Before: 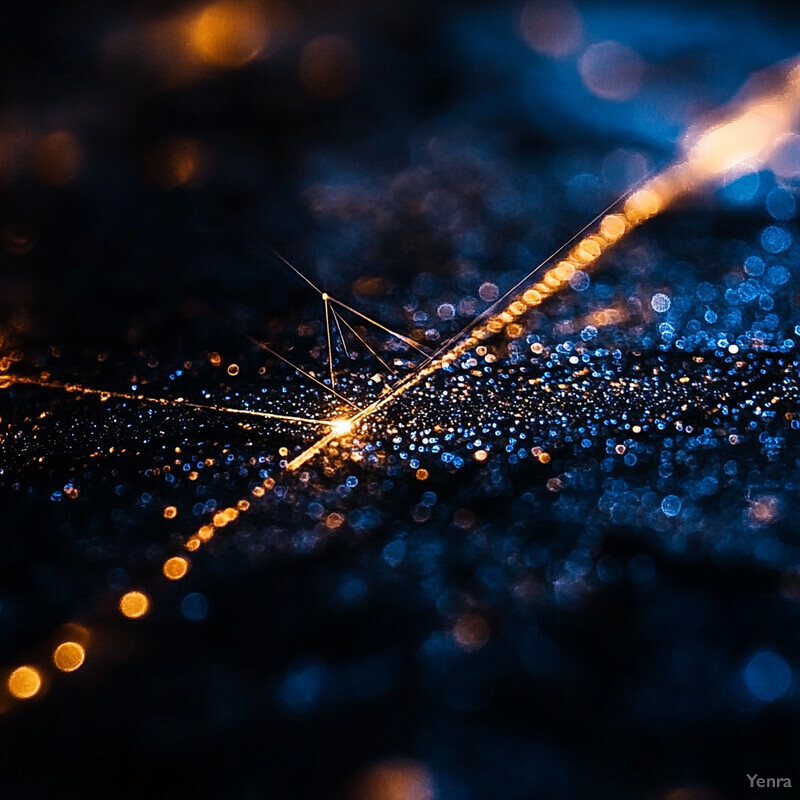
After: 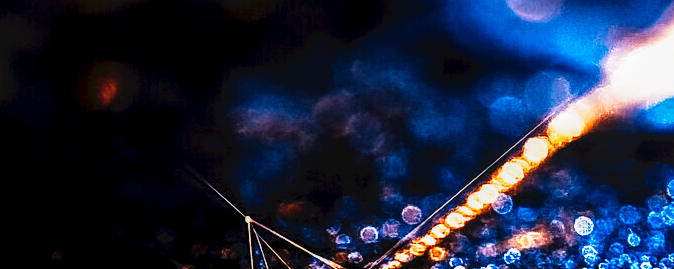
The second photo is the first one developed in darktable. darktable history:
tone curve: curves: ch0 [(0, 0) (0.003, 0.036) (0.011, 0.04) (0.025, 0.042) (0.044, 0.052) (0.069, 0.066) (0.1, 0.085) (0.136, 0.106) (0.177, 0.144) (0.224, 0.188) (0.277, 0.241) (0.335, 0.307) (0.399, 0.382) (0.468, 0.466) (0.543, 0.56) (0.623, 0.672) (0.709, 0.772) (0.801, 0.876) (0.898, 0.949) (1, 1)], preserve colors none
crop and rotate: left 9.715%, top 9.661%, right 5.932%, bottom 56.591%
filmic rgb: middle gray luminance 10.18%, black relative exposure -8.61 EV, white relative exposure 3.34 EV, target black luminance 0%, hardness 5.2, latitude 44.55%, contrast 1.304, highlights saturation mix 3.85%, shadows ↔ highlights balance 24.92%, add noise in highlights 0.002, preserve chrominance no, color science v3 (2019), use custom middle-gray values true, contrast in highlights soft
local contrast: on, module defaults
